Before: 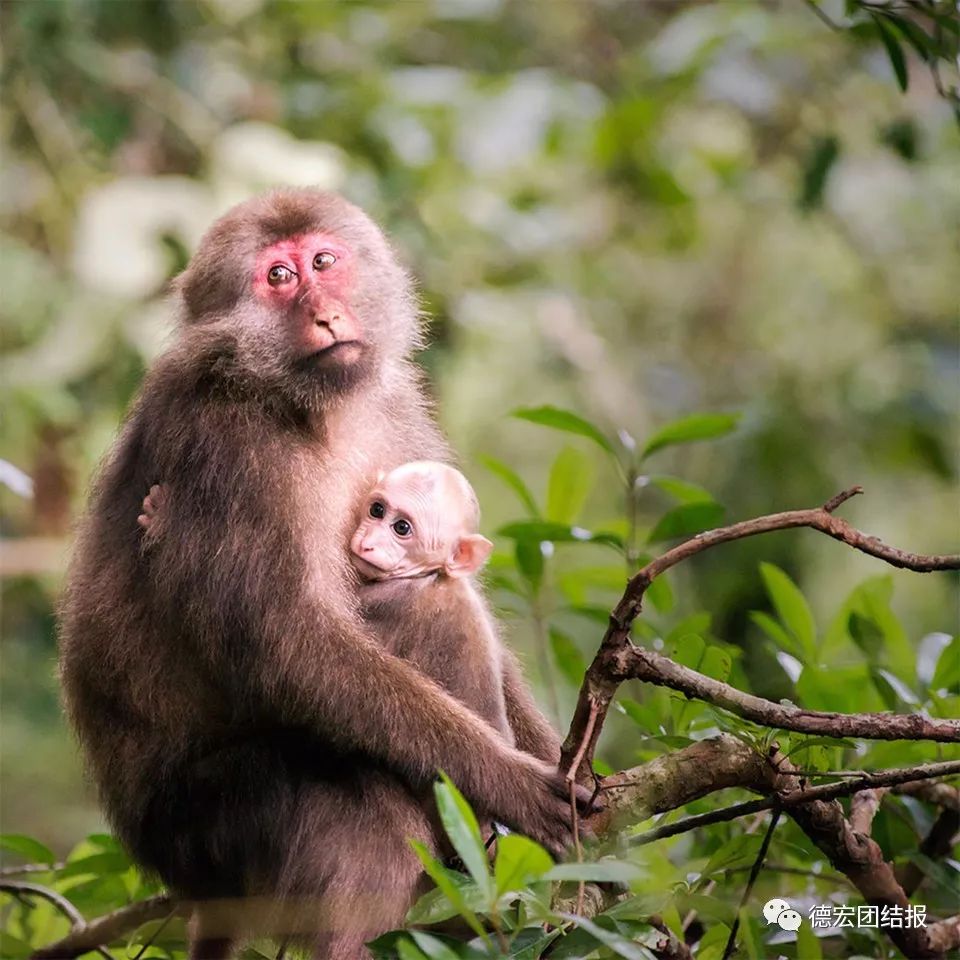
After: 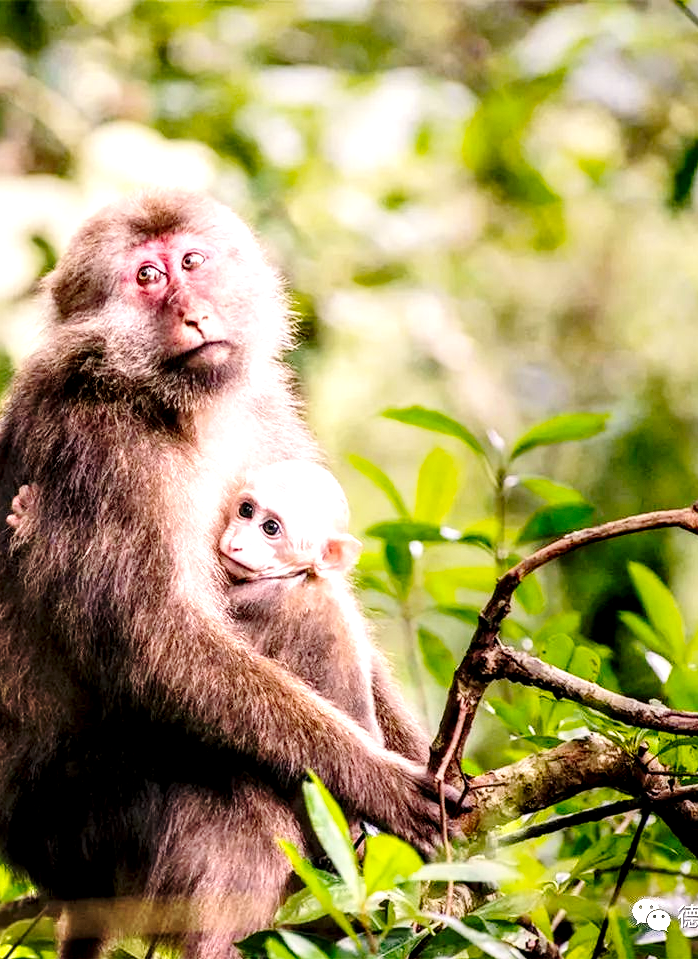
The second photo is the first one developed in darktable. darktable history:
crop: left 13.718%, right 13.483%
tone equalizer: edges refinement/feathering 500, mask exposure compensation -1.57 EV, preserve details no
color balance rgb: highlights gain › chroma 2.079%, highlights gain › hue 45.92°, perceptual saturation grading › global saturation 0.32%, perceptual brilliance grading › mid-tones 9.218%, perceptual brilliance grading › shadows 14.889%, global vibrance 20%
color zones: curves: ch0 [(0.068, 0.464) (0.25, 0.5) (0.48, 0.508) (0.75, 0.536) (0.886, 0.476) (0.967, 0.456)]; ch1 [(0.066, 0.456) (0.25, 0.5) (0.616, 0.508) (0.746, 0.56) (0.934, 0.444)]
local contrast: highlights 65%, shadows 54%, detail 168%, midtone range 0.513
base curve: curves: ch0 [(0, 0) (0.036, 0.037) (0.121, 0.228) (0.46, 0.76) (0.859, 0.983) (1, 1)], preserve colors none
